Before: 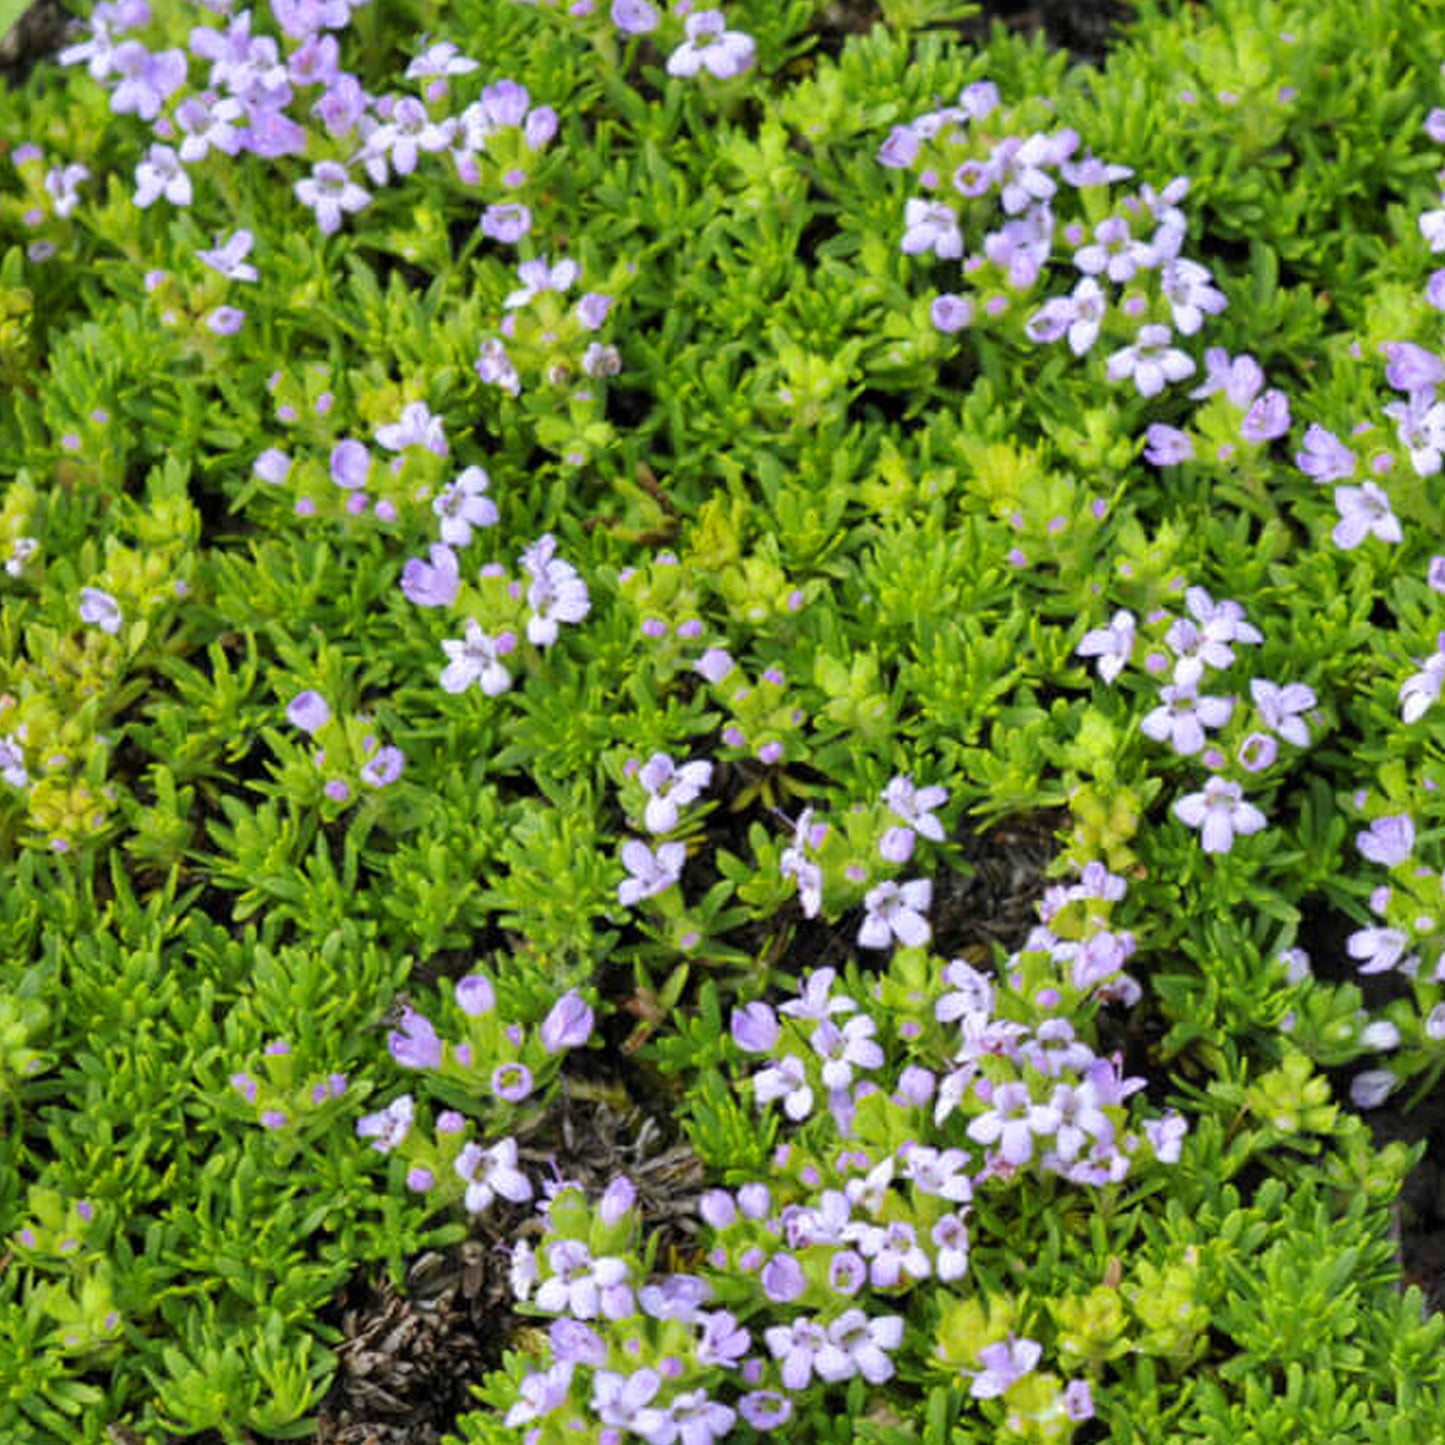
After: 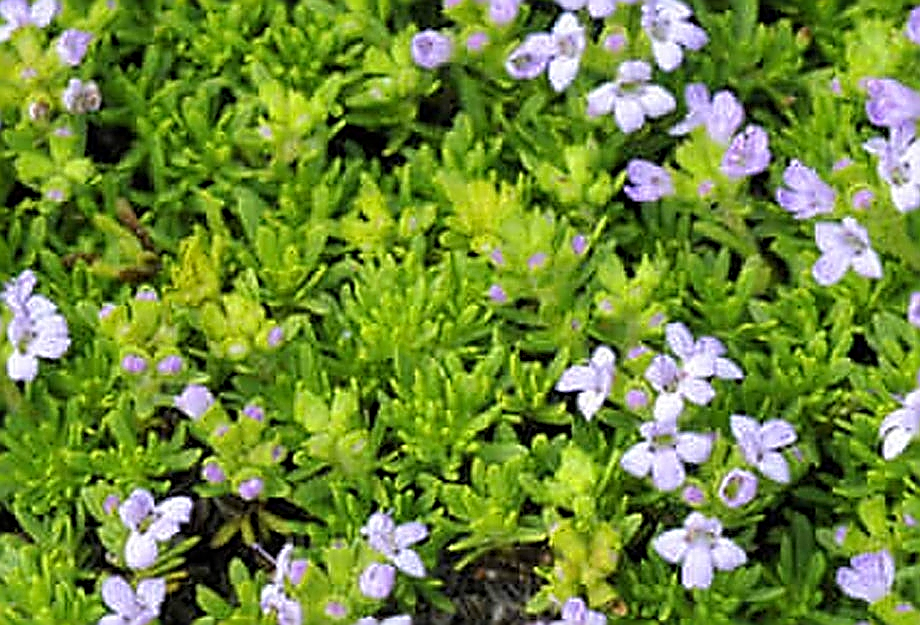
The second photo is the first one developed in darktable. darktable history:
crop: left 36.005%, top 18.293%, right 0.31%, bottom 38.444%
sharpen: amount 2
